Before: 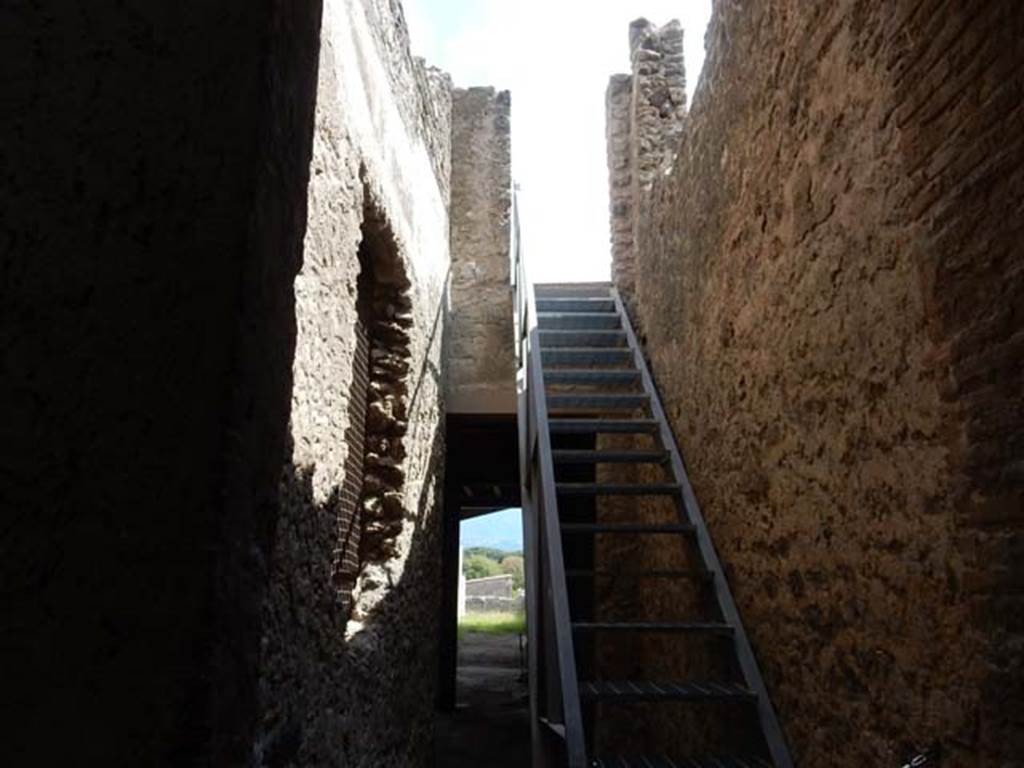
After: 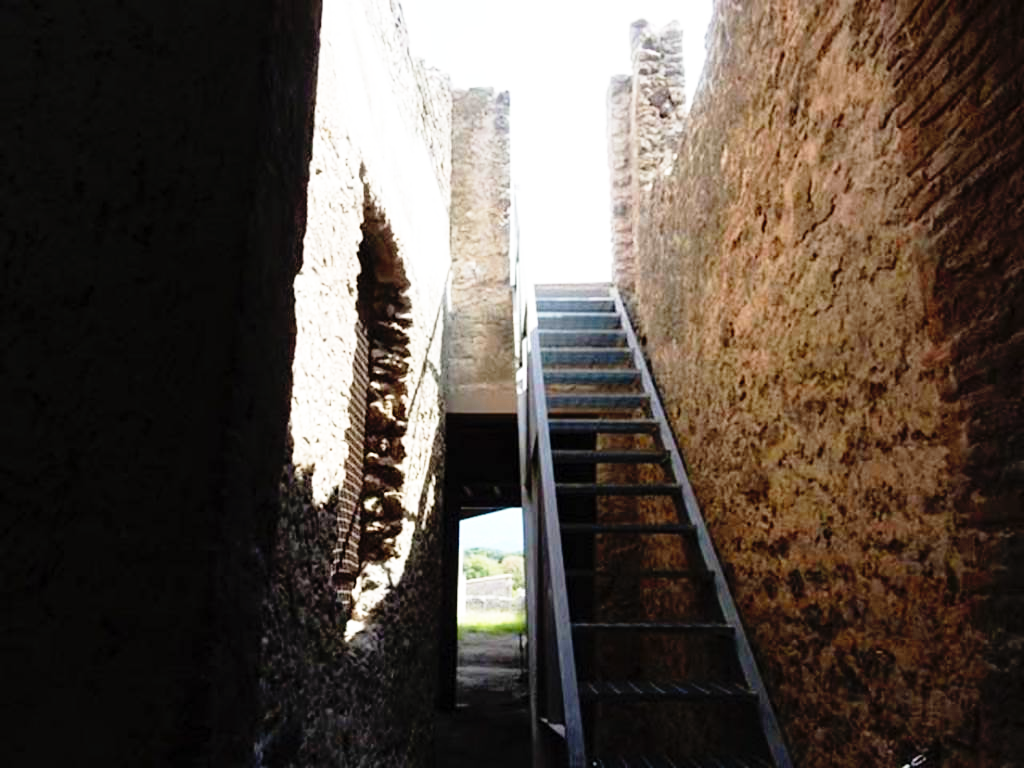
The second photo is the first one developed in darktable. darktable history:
base curve: curves: ch0 [(0, 0) (0.012, 0.01) (0.073, 0.168) (0.31, 0.711) (0.645, 0.957) (1, 1)], preserve colors none
contrast brightness saturation: contrast 0.053, brightness 0.069, saturation 0.006
